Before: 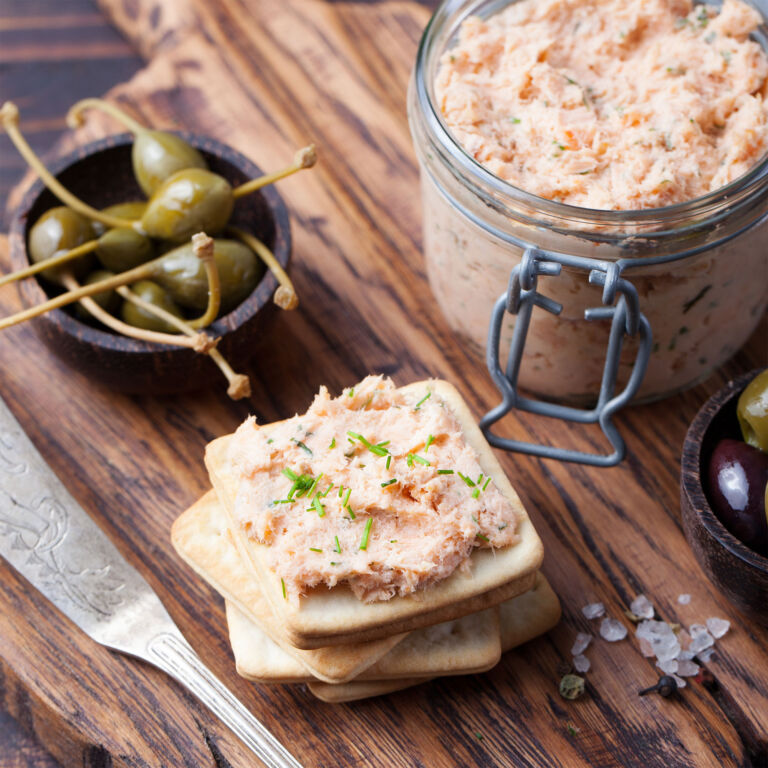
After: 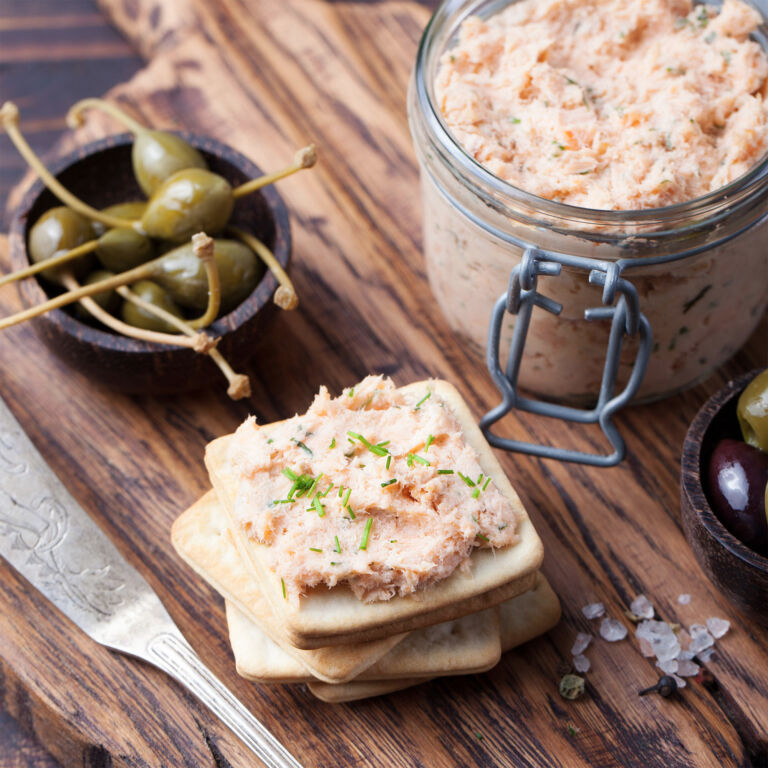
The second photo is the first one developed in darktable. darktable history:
color zones: curves: ch0 [(0, 0.5) (0.143, 0.52) (0.286, 0.5) (0.429, 0.5) (0.571, 0.5) (0.714, 0.5) (0.857, 0.5) (1, 0.5)]; ch1 [(0, 0.489) (0.155, 0.45) (0.286, 0.466) (0.429, 0.5) (0.571, 0.5) (0.714, 0.5) (0.857, 0.5) (1, 0.489)]
